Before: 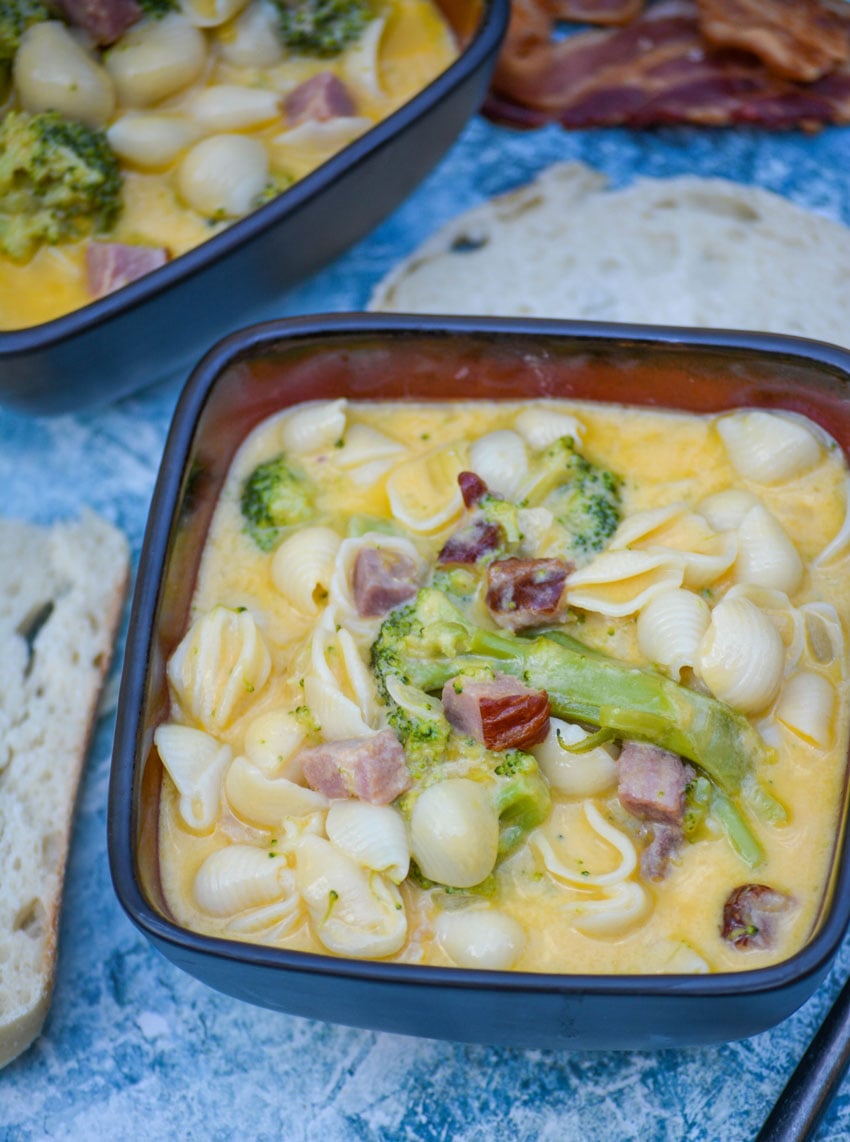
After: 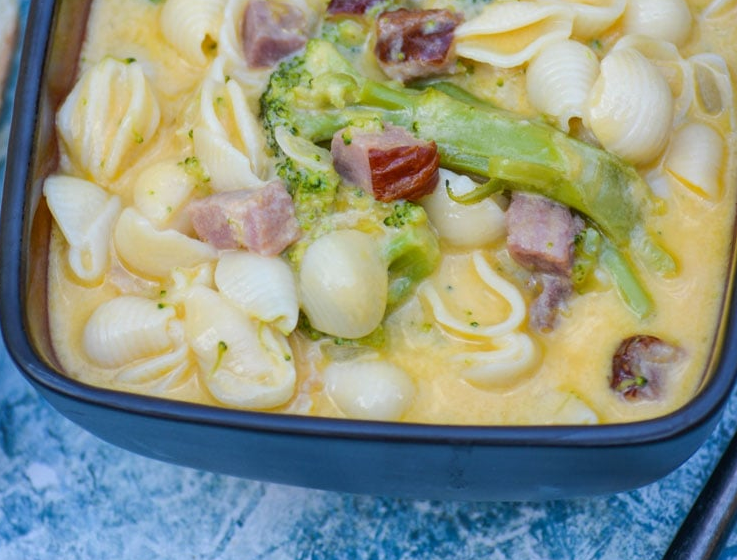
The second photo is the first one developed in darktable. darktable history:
crop and rotate: left 13.238%, top 48.159%, bottom 2.766%
